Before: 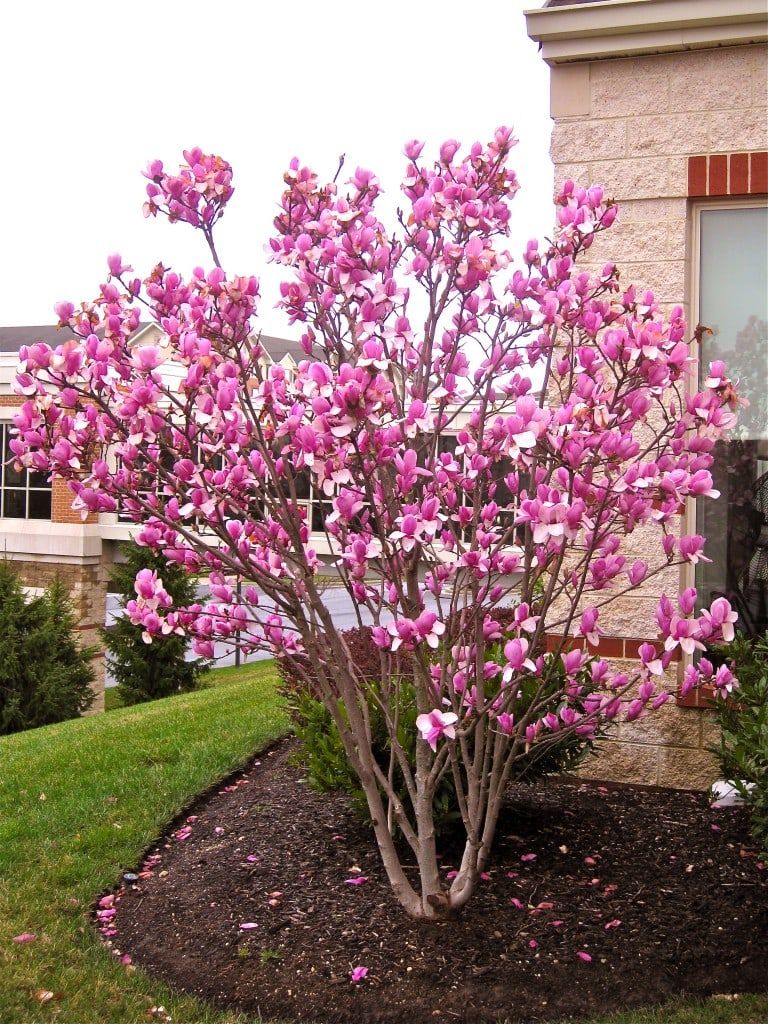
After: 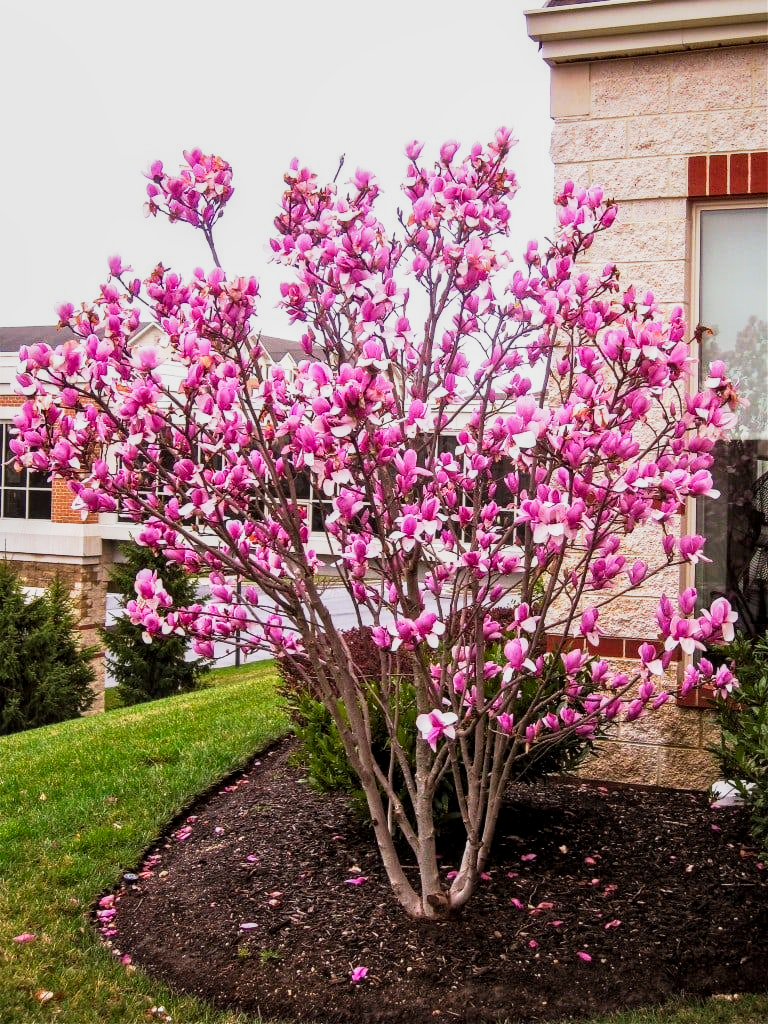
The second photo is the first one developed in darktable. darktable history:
base curve: curves: ch0 [(0, 0) (0.257, 0.25) (0.482, 0.586) (0.757, 0.871) (1, 1)], preserve colors none
local contrast: detail 130%
tone curve: curves: ch0 [(0, 0) (0.091, 0.066) (0.184, 0.16) (0.491, 0.519) (0.748, 0.765) (1, 0.919)]; ch1 [(0, 0) (0.179, 0.173) (0.322, 0.32) (0.424, 0.424) (0.502, 0.504) (0.56, 0.578) (0.631, 0.675) (0.777, 0.806) (1, 1)]; ch2 [(0, 0) (0.434, 0.447) (0.483, 0.487) (0.547, 0.573) (0.676, 0.673) (1, 1)], preserve colors none
